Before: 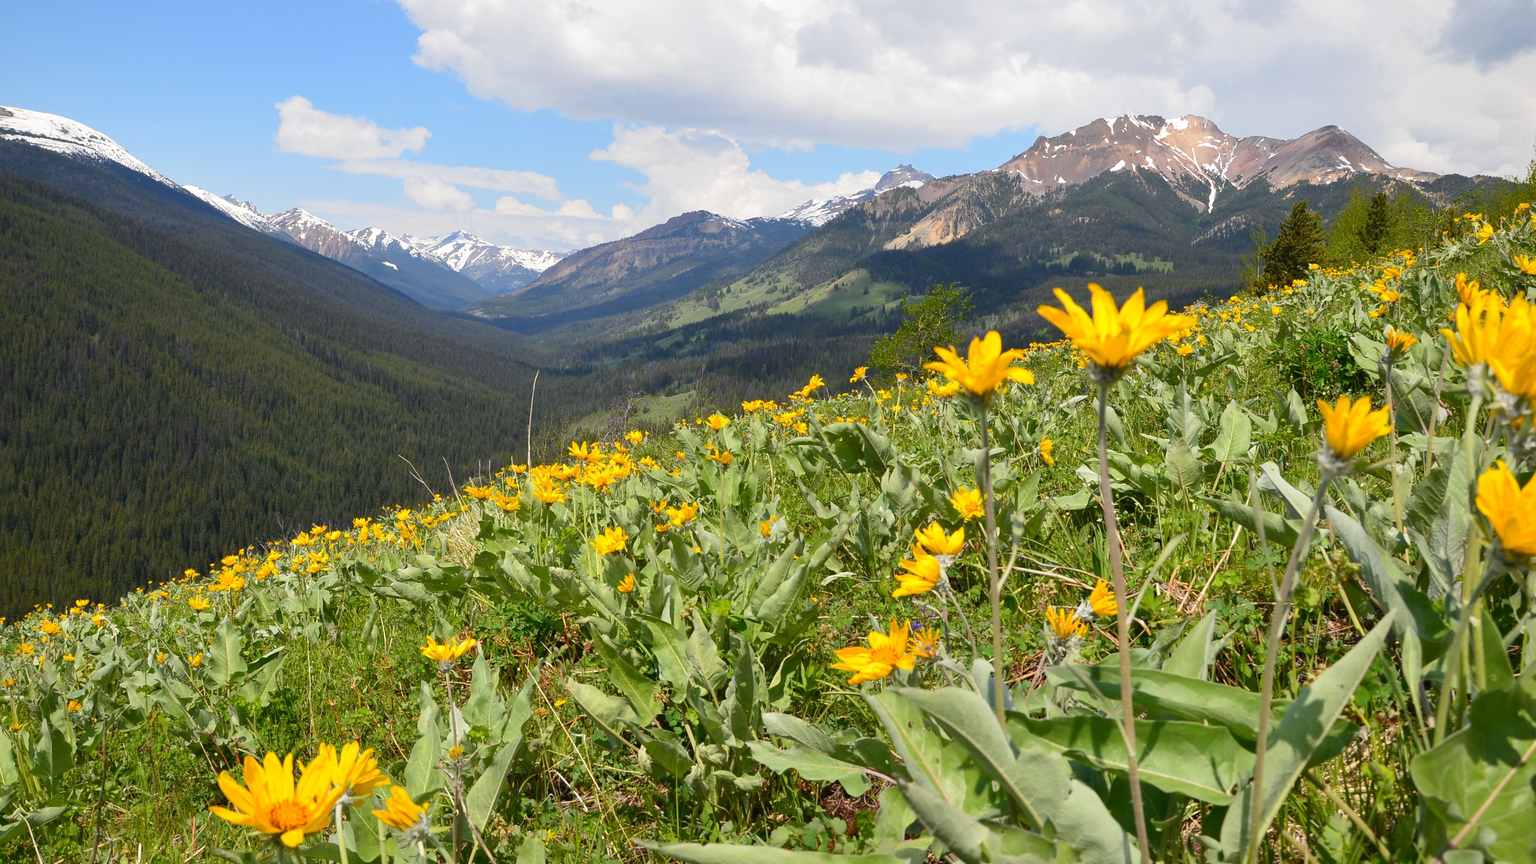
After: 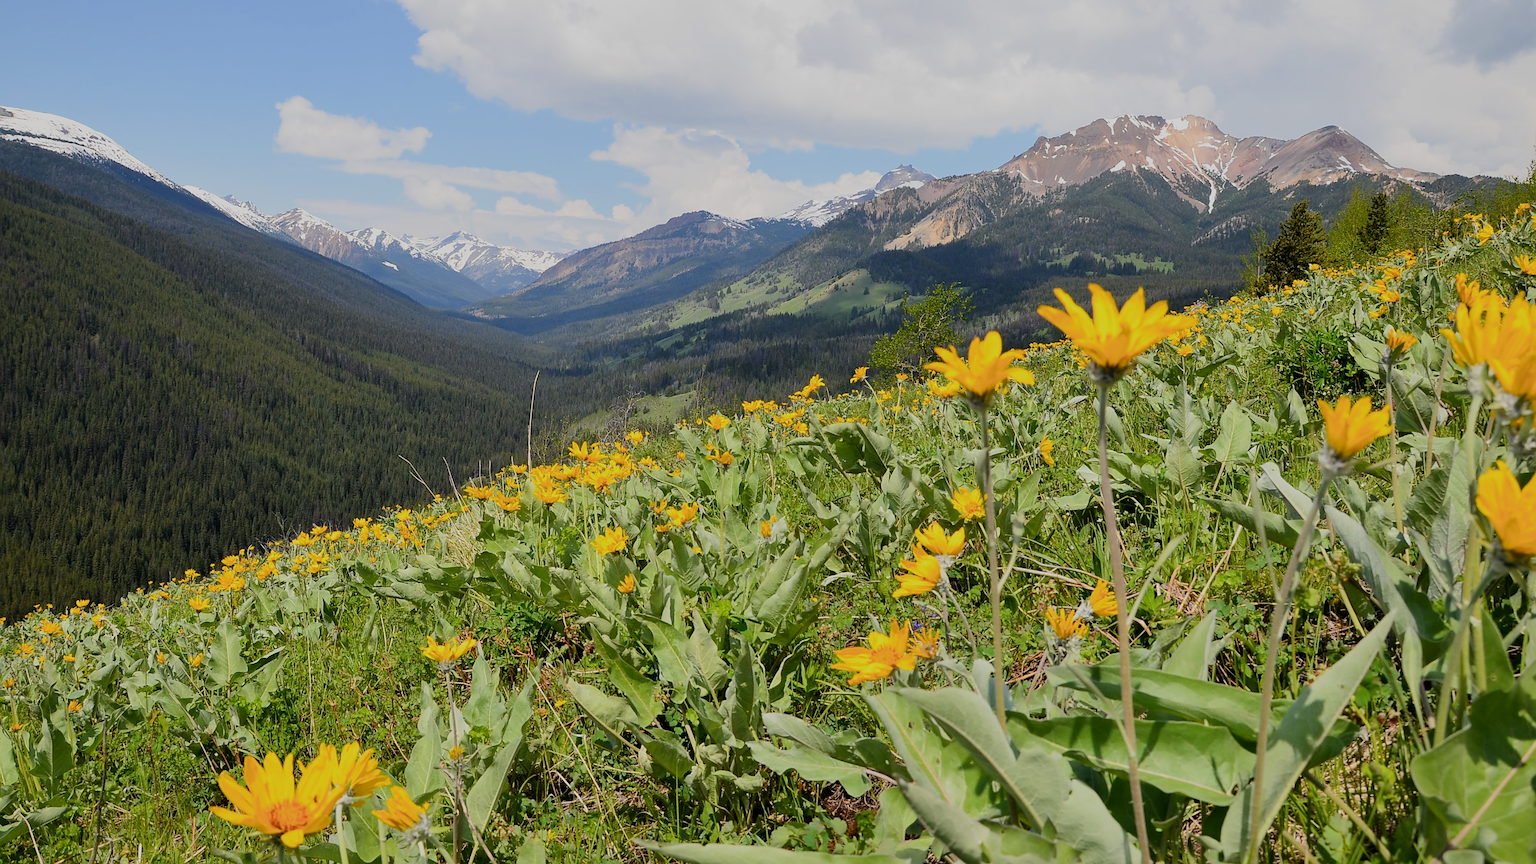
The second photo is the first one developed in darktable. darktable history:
filmic rgb: black relative exposure -7.32 EV, white relative exposure 5.09 EV, hardness 3.2
exposure: exposure -0.04 EV, compensate highlight preservation false
sharpen: on, module defaults
